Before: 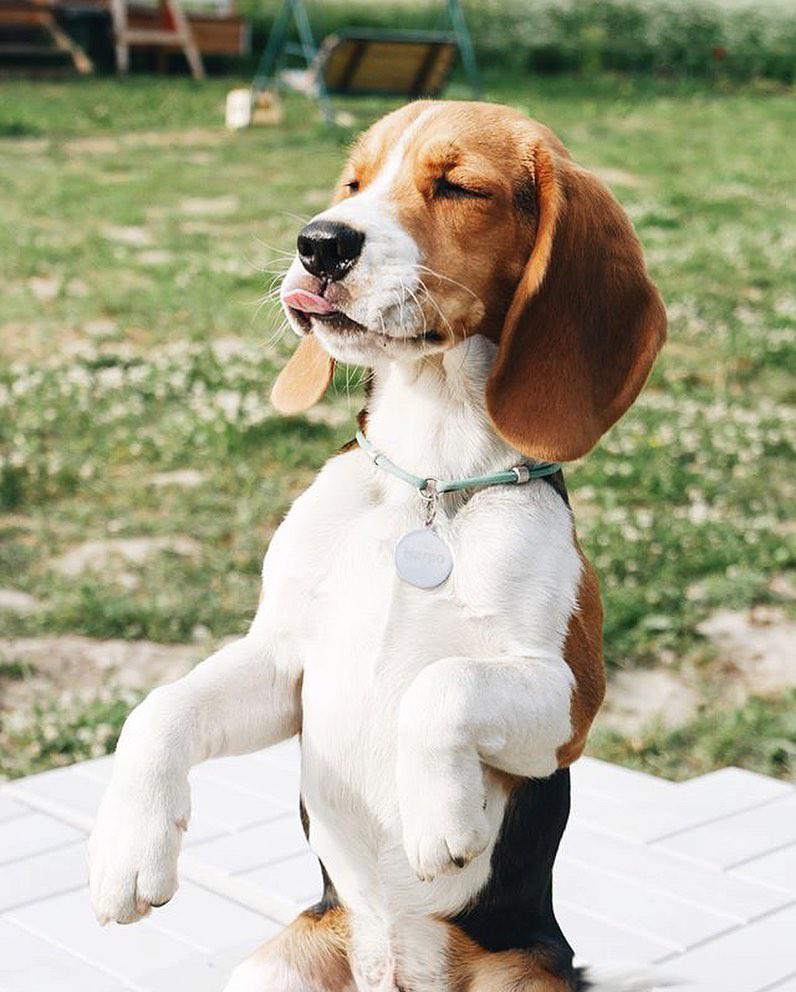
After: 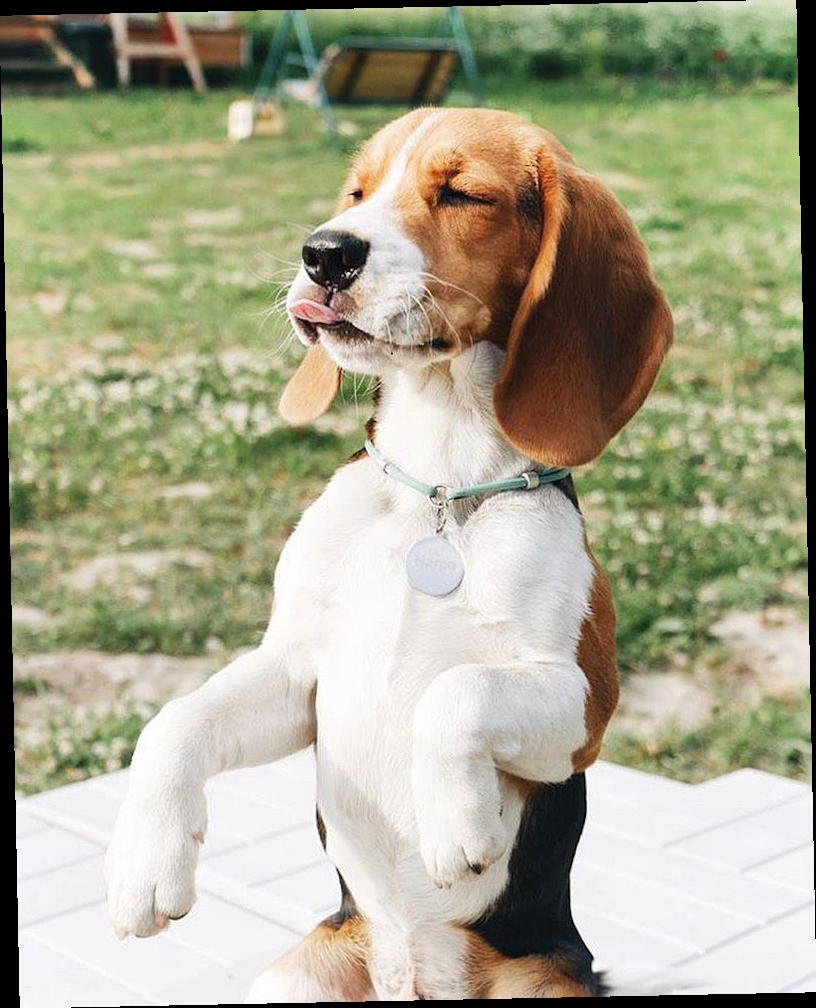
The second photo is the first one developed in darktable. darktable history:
shadows and highlights: radius 264.75, soften with gaussian
rotate and perspective: rotation -1.17°, automatic cropping off
